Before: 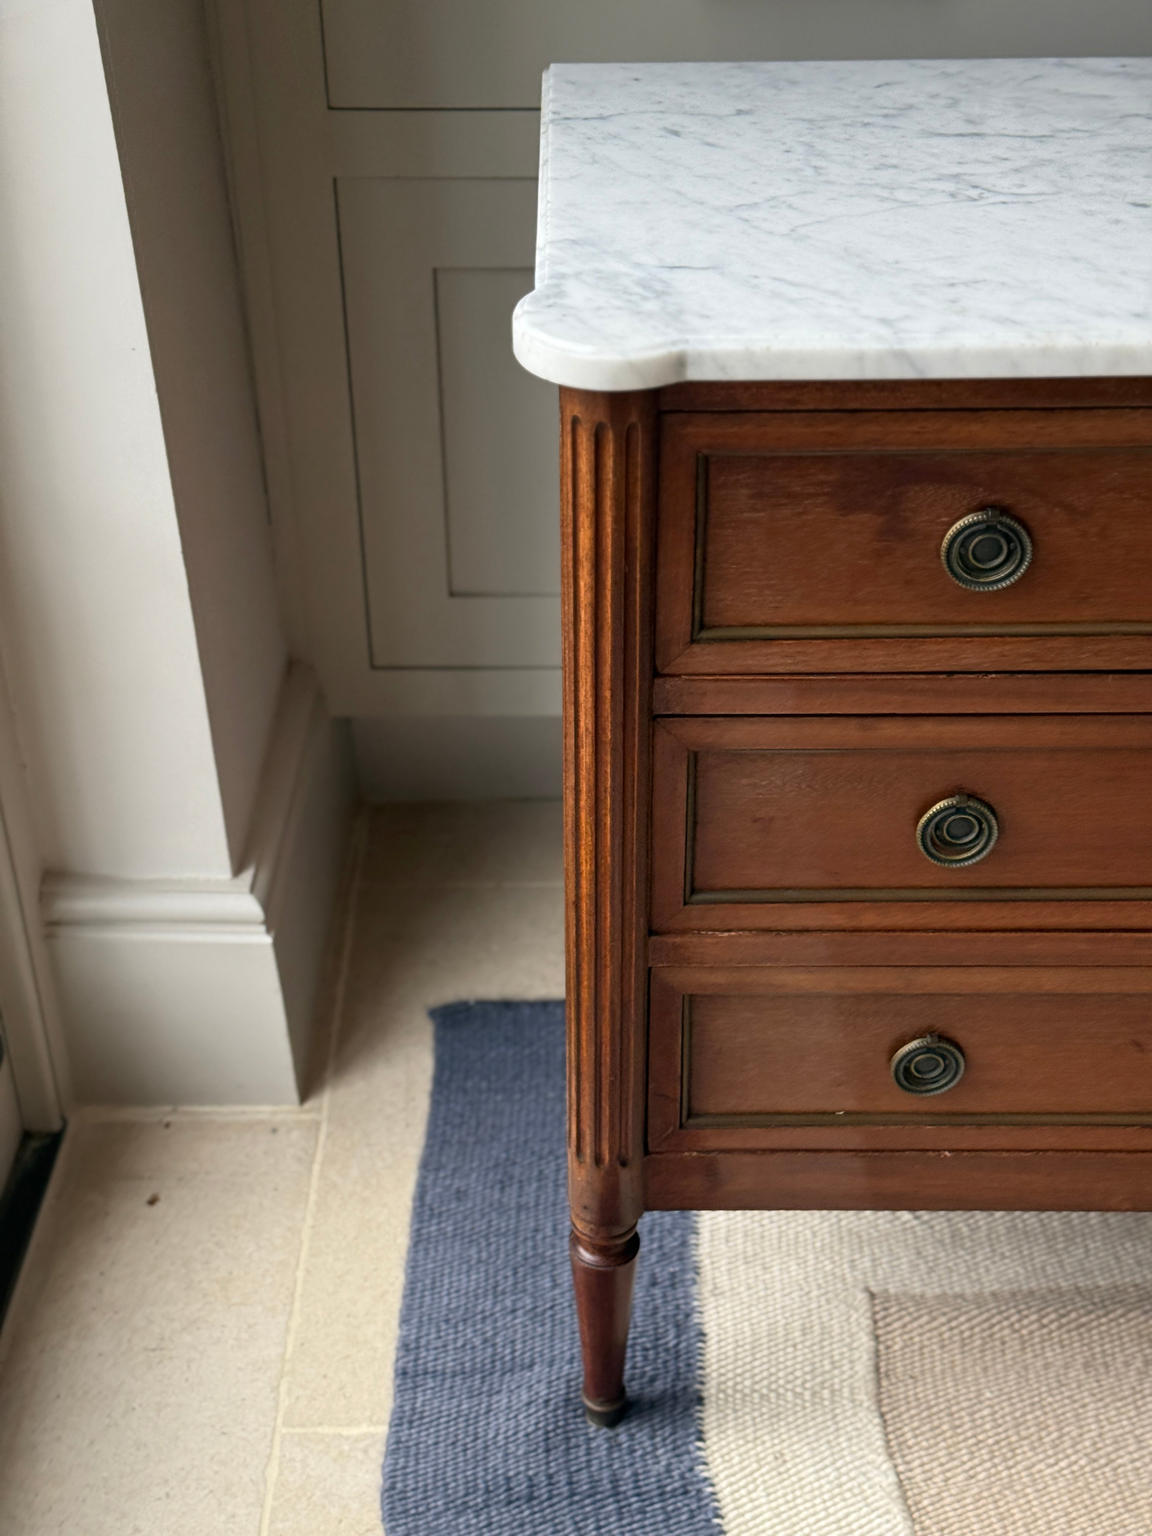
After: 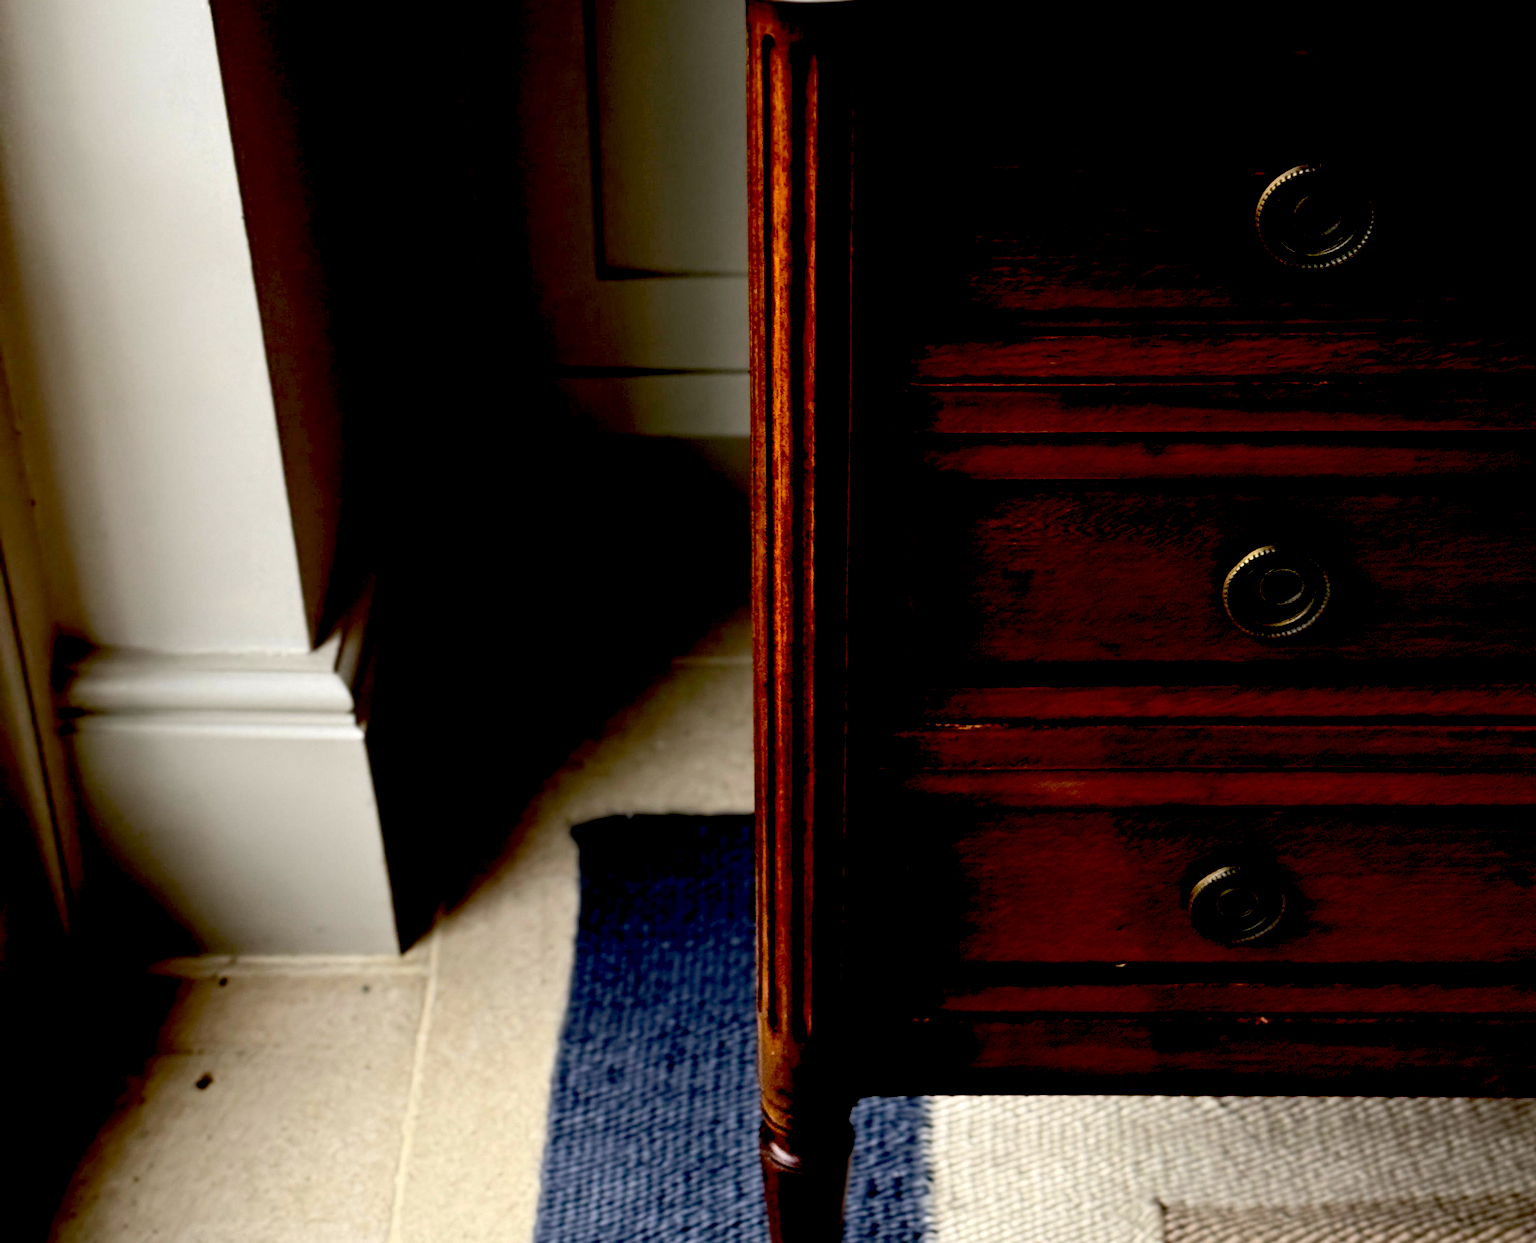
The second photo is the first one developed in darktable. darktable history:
crop and rotate: top 25.357%, bottom 13.942%
tone equalizer: -8 EV -0.417 EV, -7 EV -0.389 EV, -6 EV -0.333 EV, -5 EV -0.222 EV, -3 EV 0.222 EV, -2 EV 0.333 EV, -1 EV 0.389 EV, +0 EV 0.417 EV, edges refinement/feathering 500, mask exposure compensation -1.57 EV, preserve details no
exposure: black level correction 0.1, exposure -0.092 EV, compensate highlight preservation false
